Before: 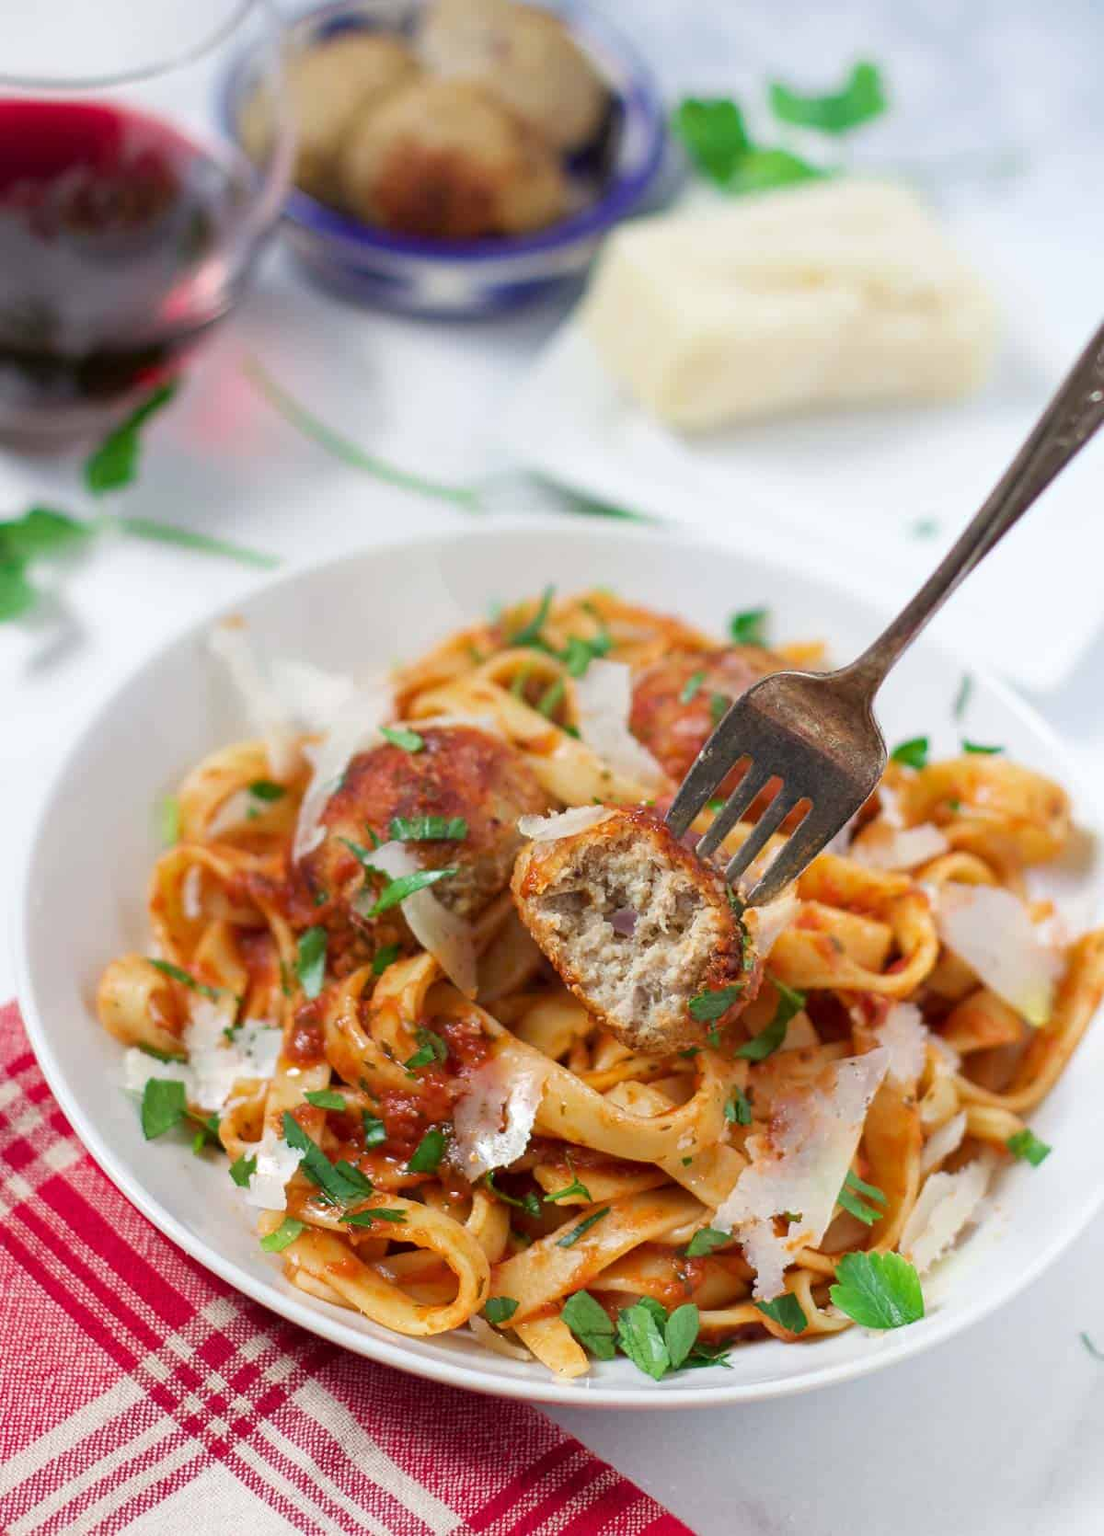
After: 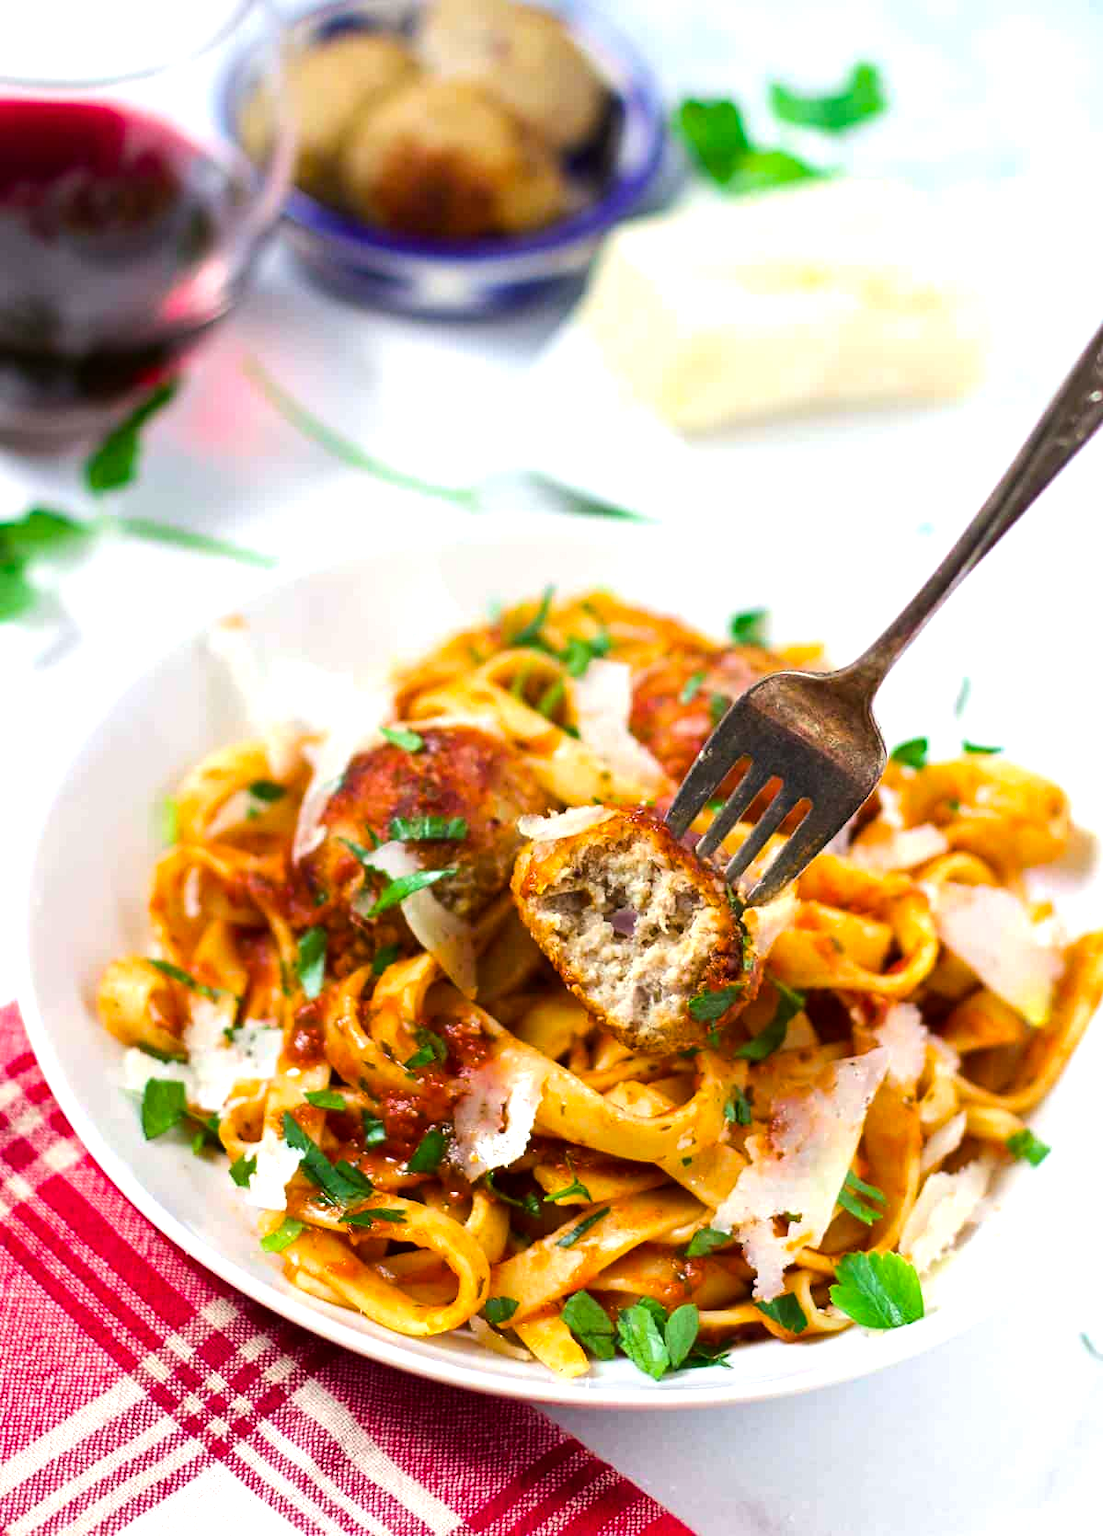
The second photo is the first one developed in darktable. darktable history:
color balance rgb: perceptual saturation grading › global saturation 25%, global vibrance 20%
tone equalizer: -8 EV -0.75 EV, -7 EV -0.7 EV, -6 EV -0.6 EV, -5 EV -0.4 EV, -3 EV 0.4 EV, -2 EV 0.6 EV, -1 EV 0.7 EV, +0 EV 0.75 EV, edges refinement/feathering 500, mask exposure compensation -1.57 EV, preserve details no
